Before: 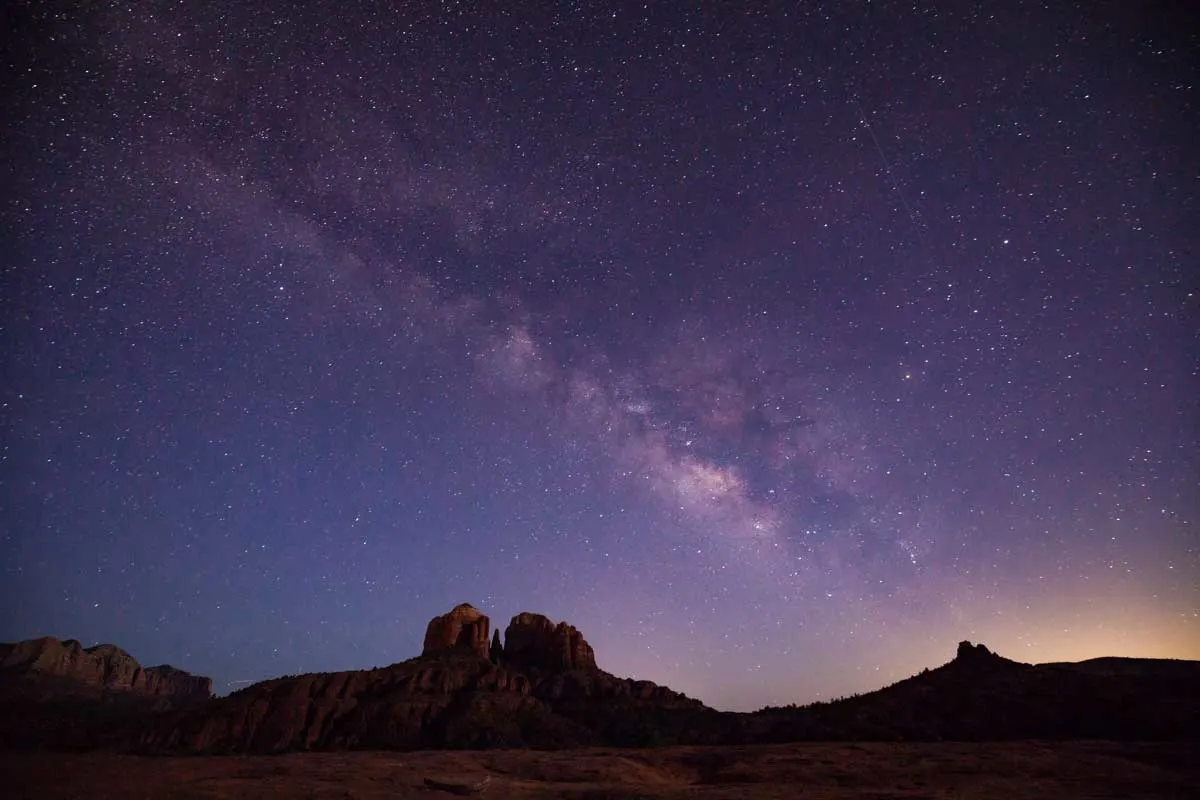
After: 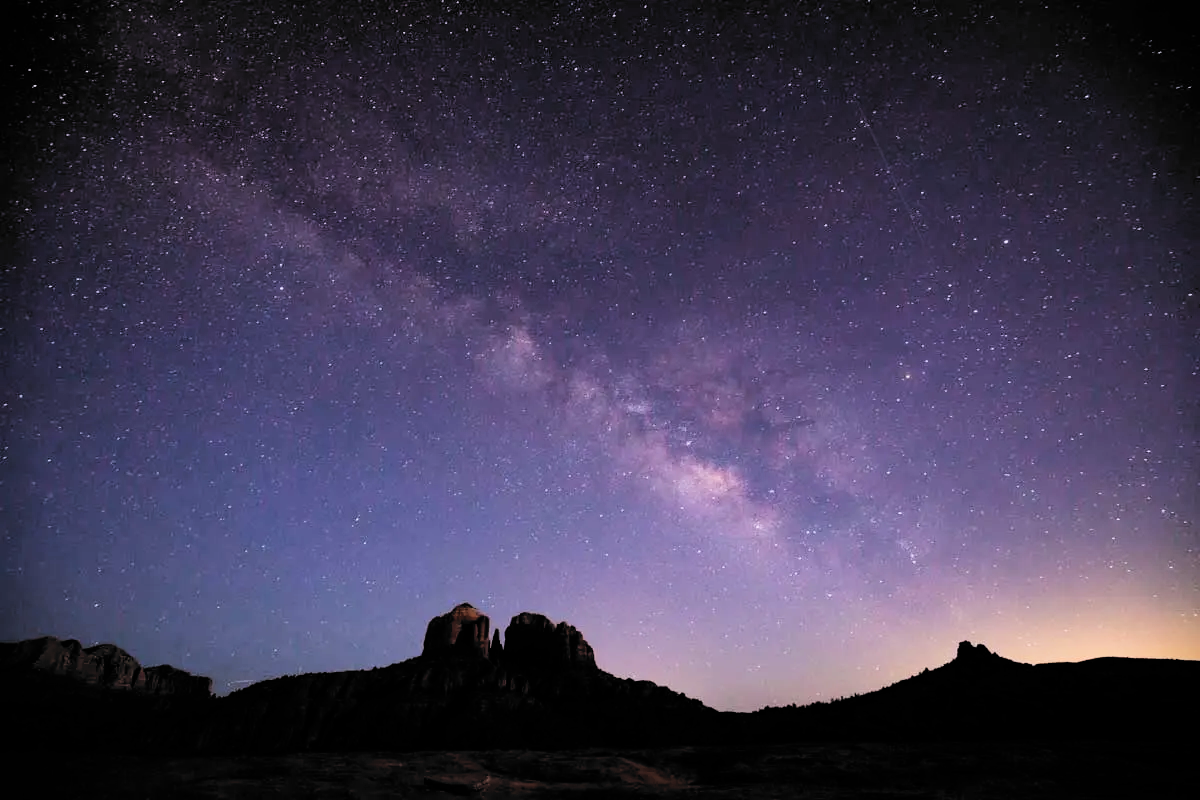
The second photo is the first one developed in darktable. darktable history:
exposure: black level correction -0.002, exposure 0.529 EV, compensate highlight preservation false
filmic rgb: black relative exposure -5.14 EV, white relative exposure 3.96 EV, hardness 2.89, contrast 1.297, highlights saturation mix -30.5%, color science v6 (2022)
tone equalizer: edges refinement/feathering 500, mask exposure compensation -1.57 EV, preserve details no
shadows and highlights: shadows -10.59, white point adjustment 1.51, highlights 9.77
